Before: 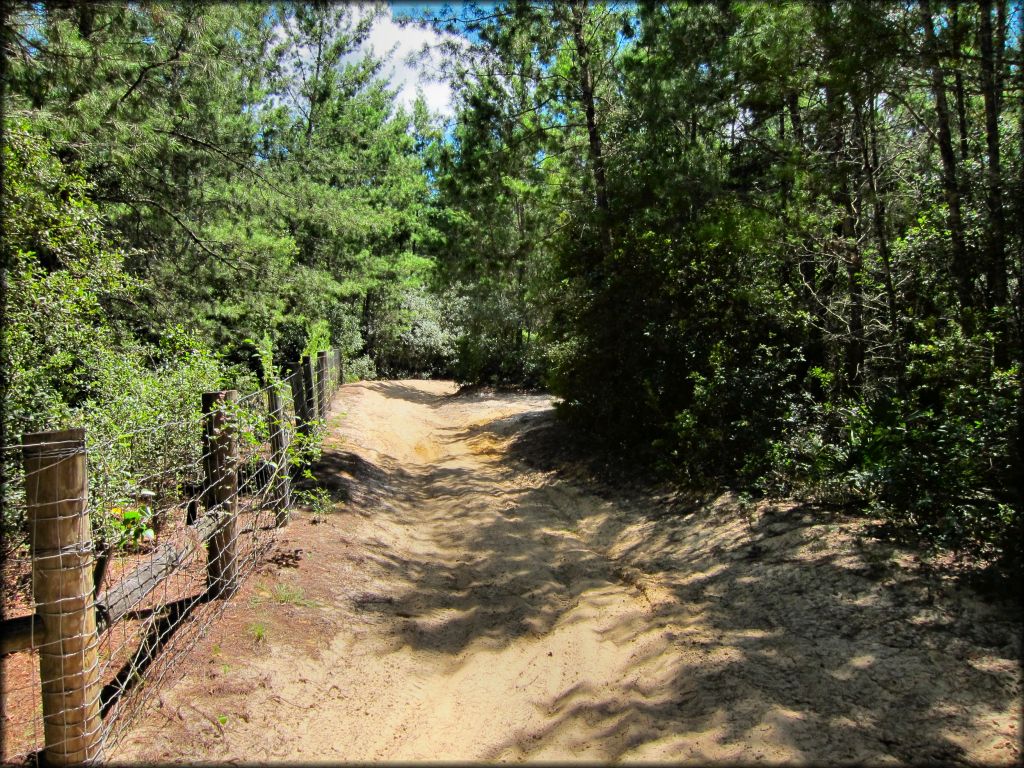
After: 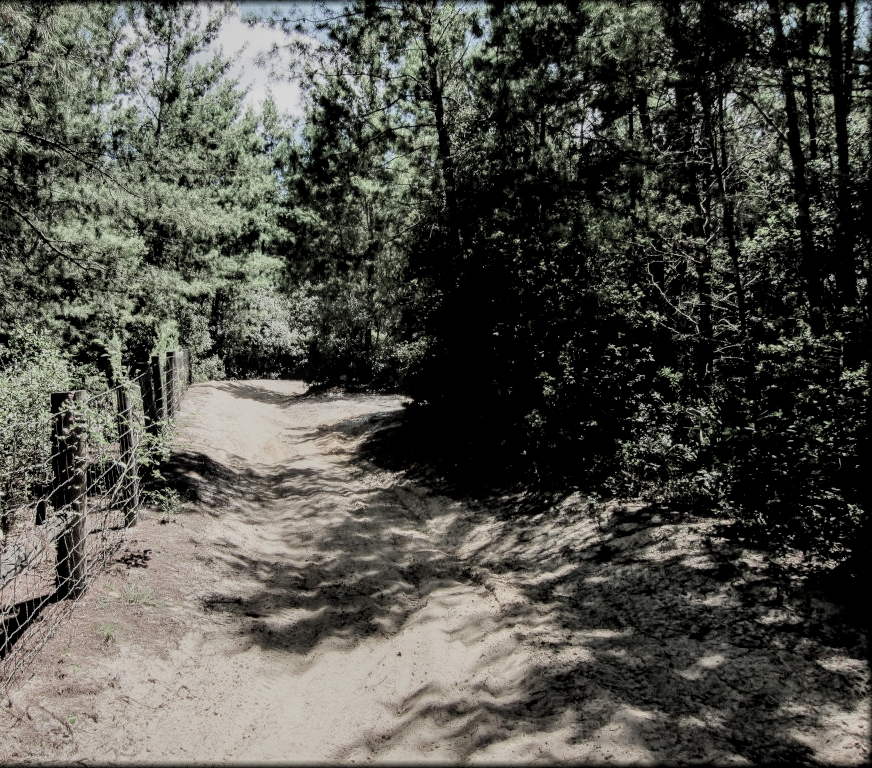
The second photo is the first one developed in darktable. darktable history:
local contrast: on, module defaults
crop and rotate: left 14.792%
color balance rgb: global offset › luminance -0.474%, perceptual saturation grading › global saturation 20%, perceptual saturation grading › highlights -49.175%, perceptual saturation grading › shadows 24.838%, global vibrance 9.52%
filmic rgb: black relative exposure -5.08 EV, white relative exposure 3.96 EV, hardness 2.9, contrast 1.2, highlights saturation mix -31.03%, color science v5 (2021), contrast in shadows safe, contrast in highlights safe
